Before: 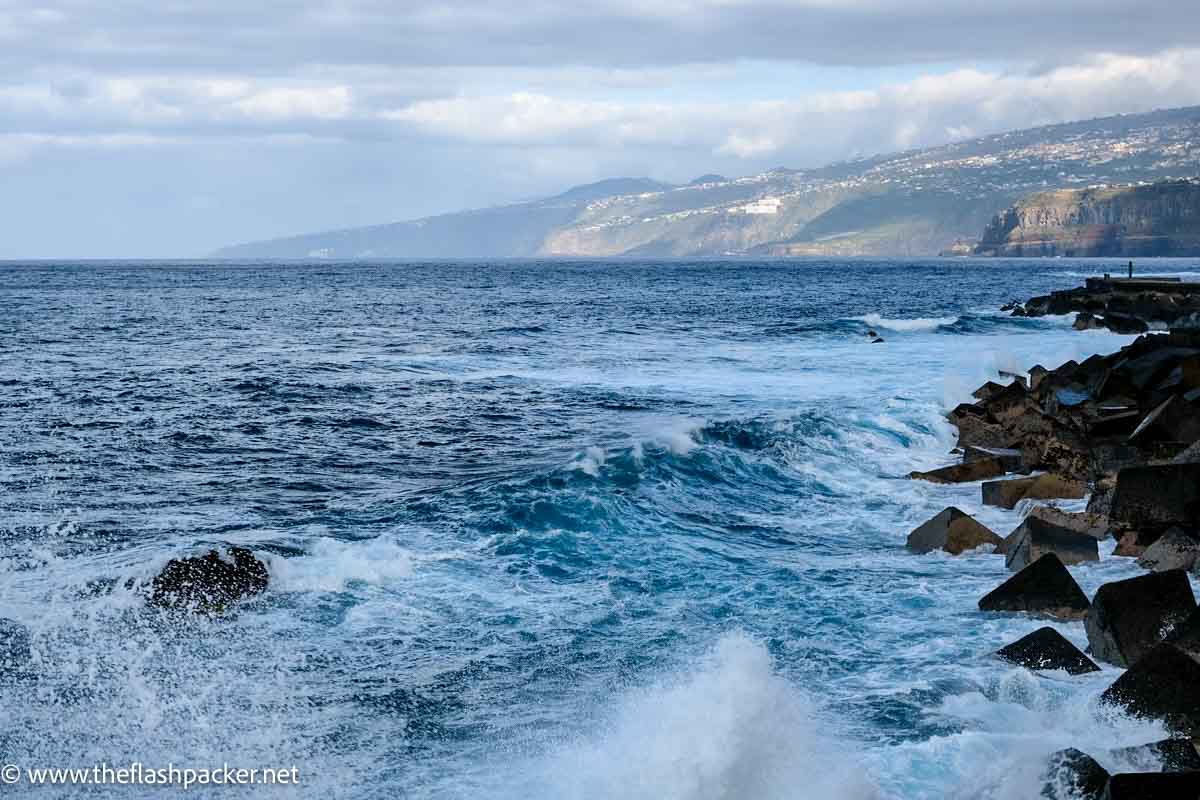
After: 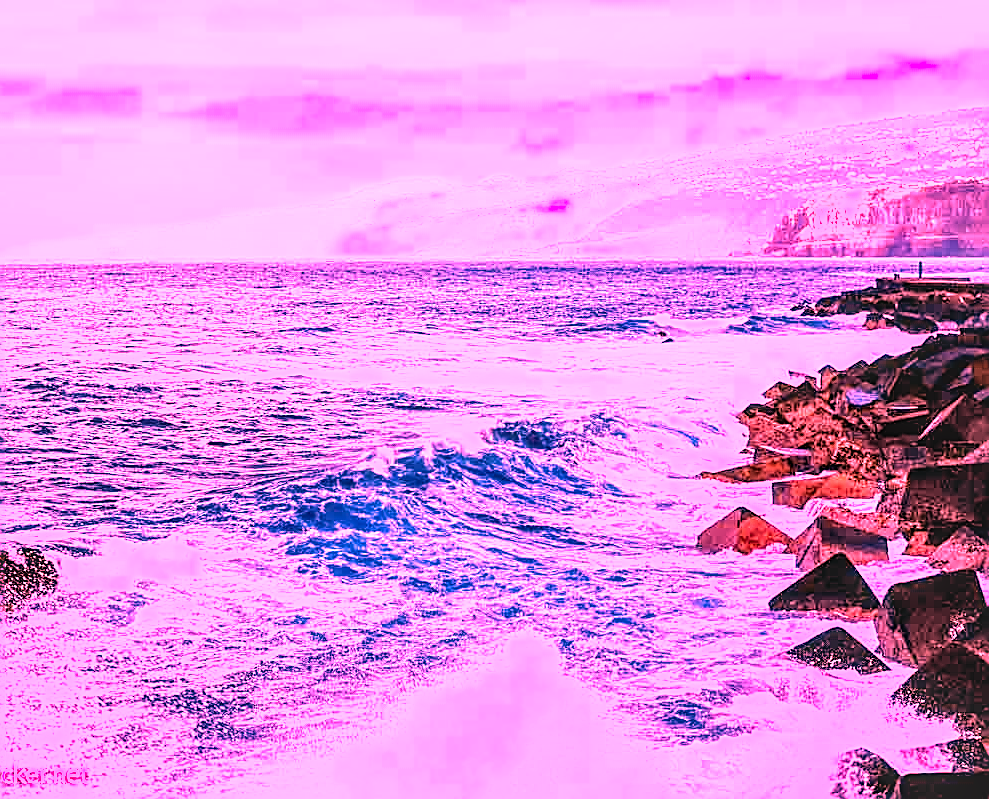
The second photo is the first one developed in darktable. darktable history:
local contrast: detail 154%
white balance: red 4.26, blue 1.802
tone equalizer: on, module defaults
sharpen: on, module defaults
crop: left 17.582%, bottom 0.031%
